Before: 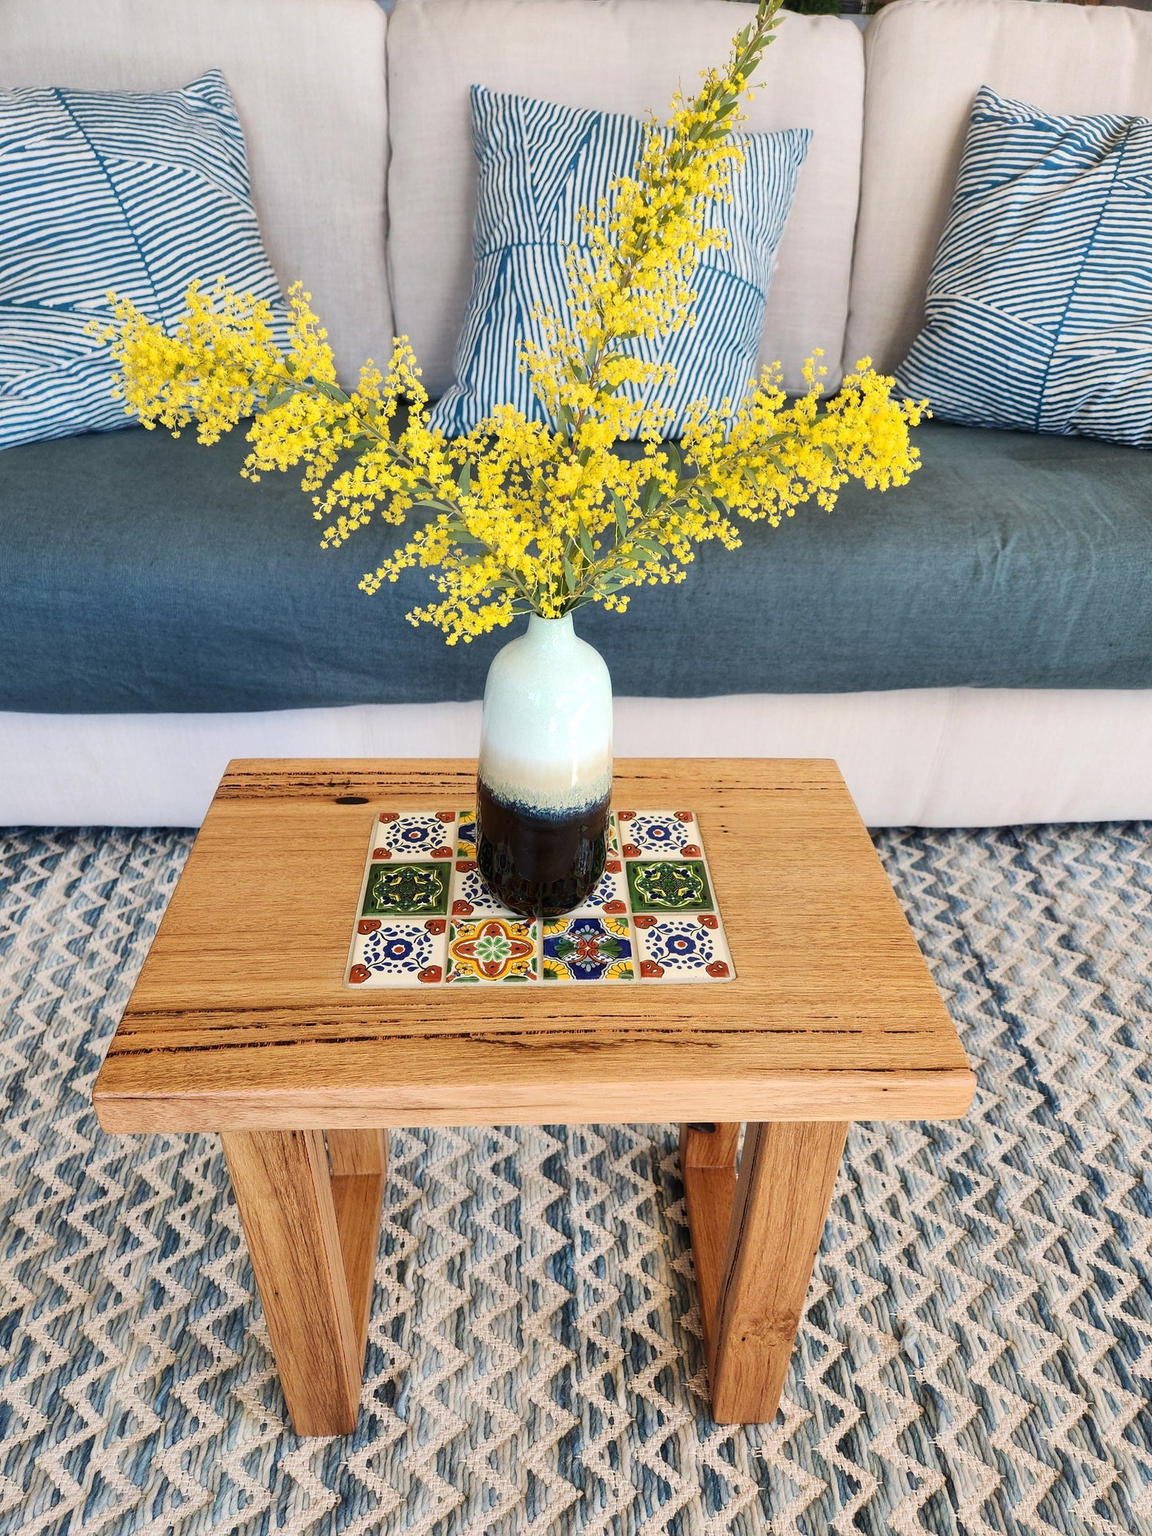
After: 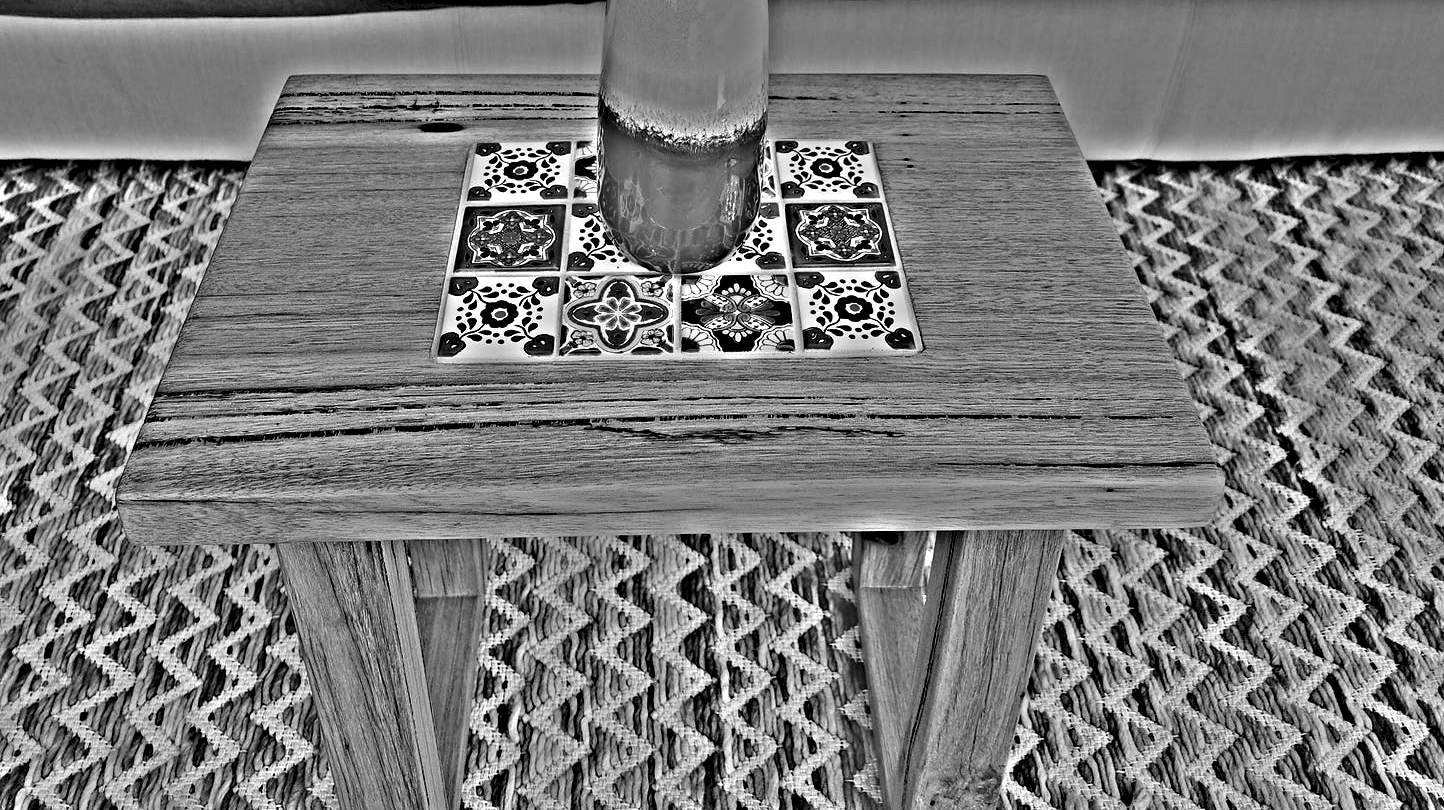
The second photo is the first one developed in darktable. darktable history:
crop: top 45.551%, bottom 12.262%
highpass: on, module defaults
